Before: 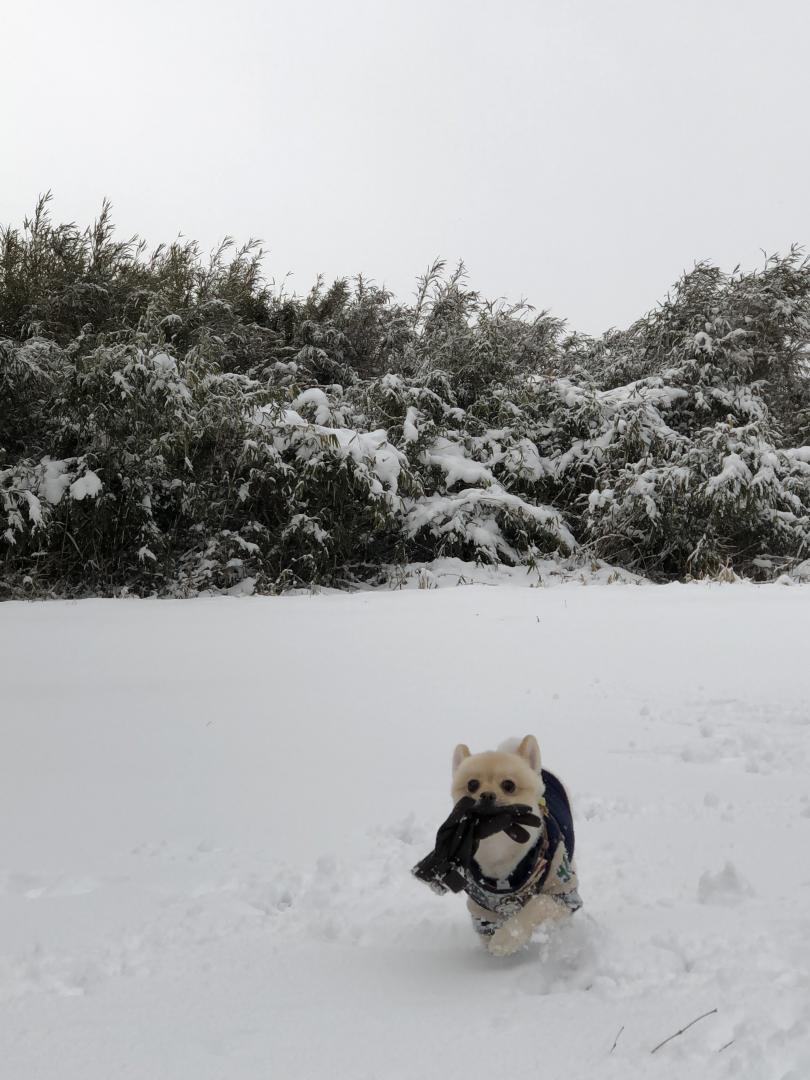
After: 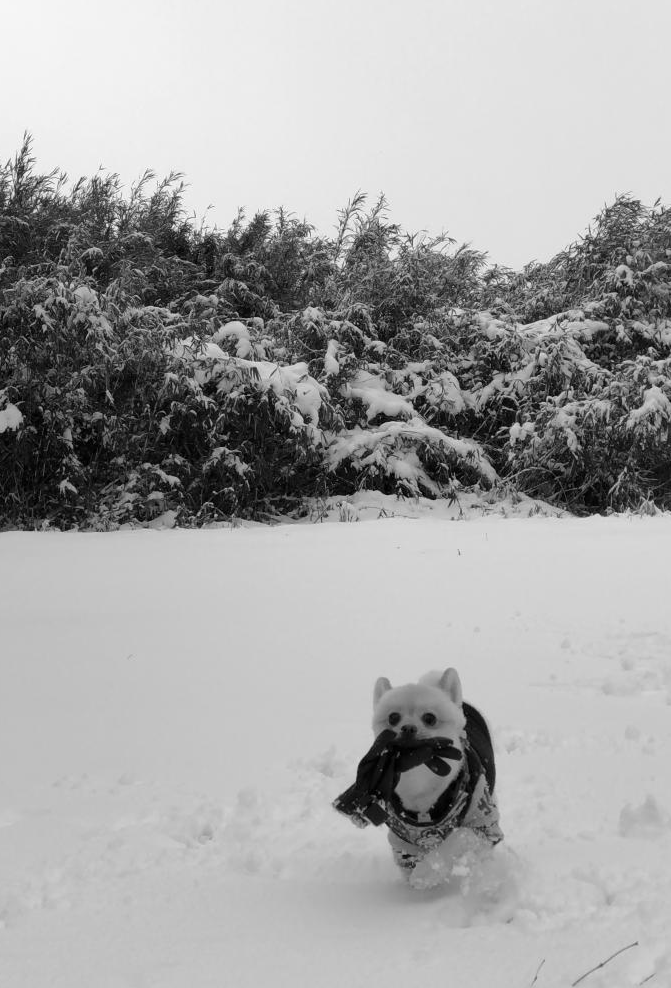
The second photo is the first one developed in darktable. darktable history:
monochrome: on, module defaults
crop: left 9.807%, top 6.259%, right 7.334%, bottom 2.177%
